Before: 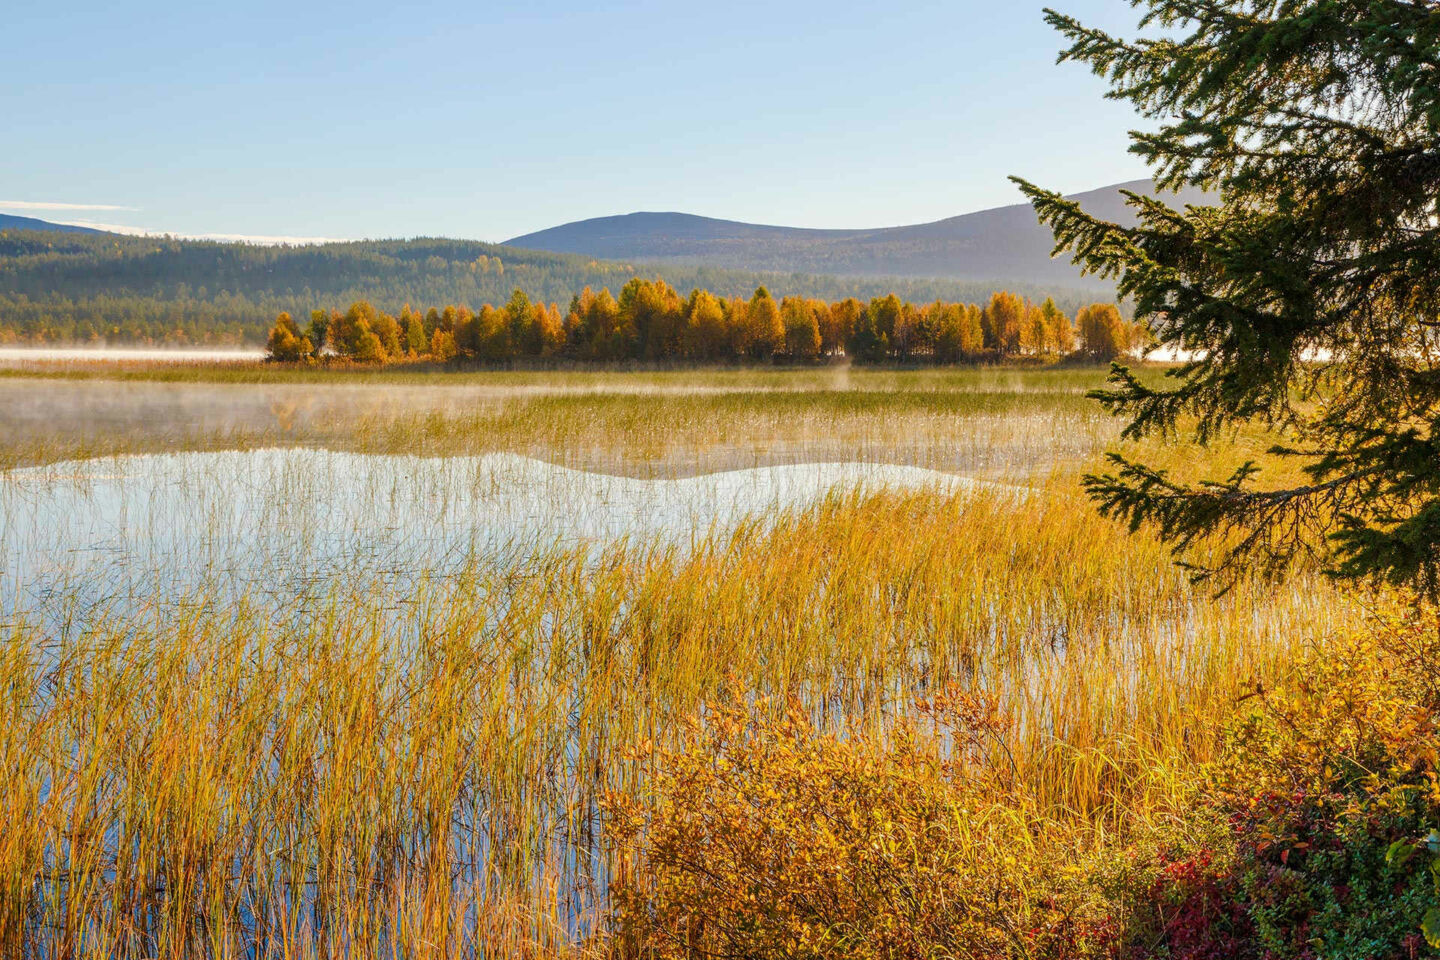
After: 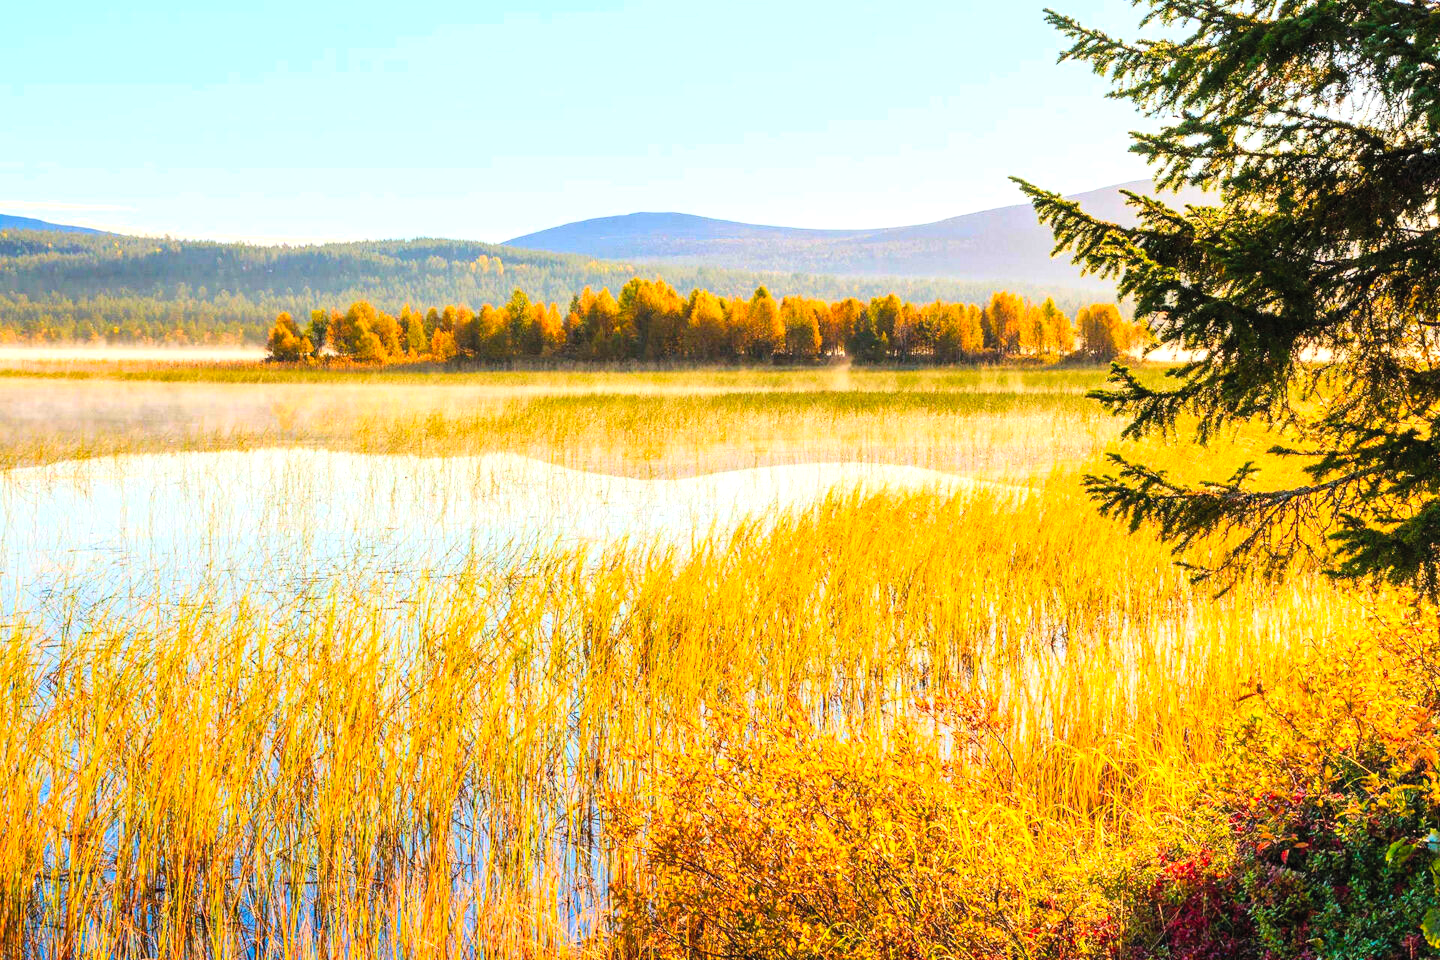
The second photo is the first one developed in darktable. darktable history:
tone equalizer: -8 EV -0.779 EV, -7 EV -0.69 EV, -6 EV -0.631 EV, -5 EV -0.423 EV, -3 EV 0.397 EV, -2 EV 0.6 EV, -1 EV 0.677 EV, +0 EV 0.722 EV
contrast brightness saturation: contrast 0.242, brightness 0.241, saturation 0.379
shadows and highlights: shadows 25.19, highlights -25.9, shadows color adjustment 97.67%
